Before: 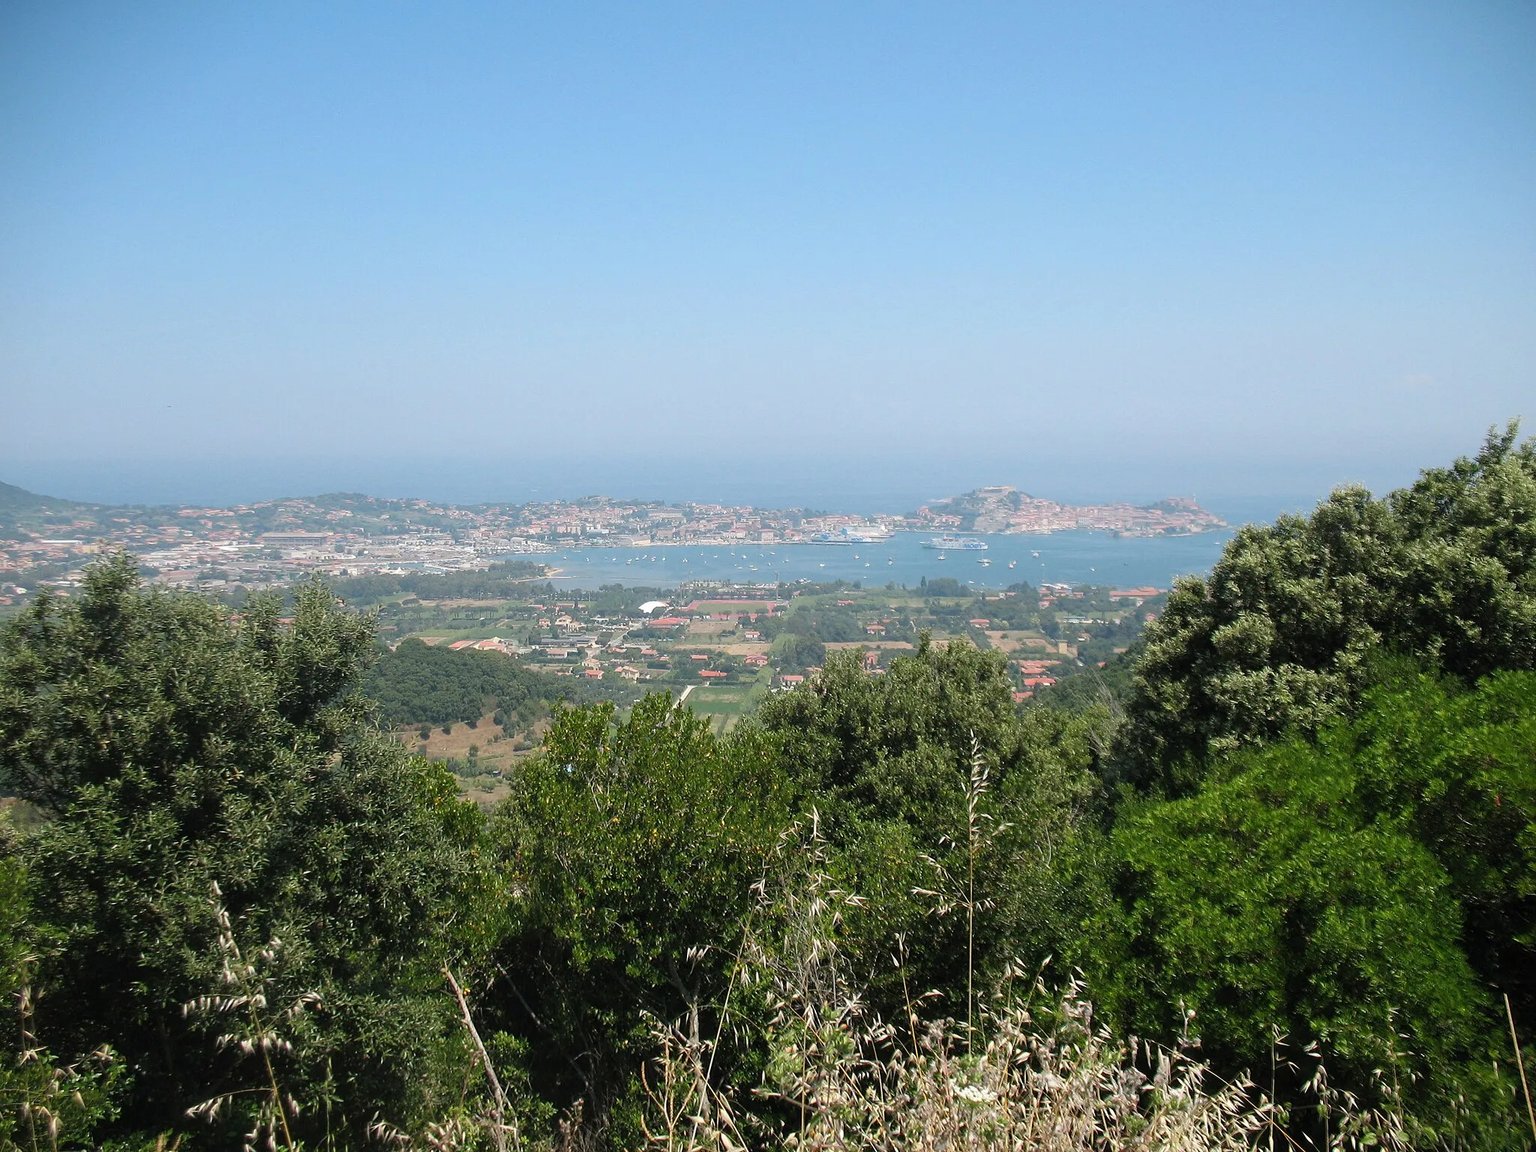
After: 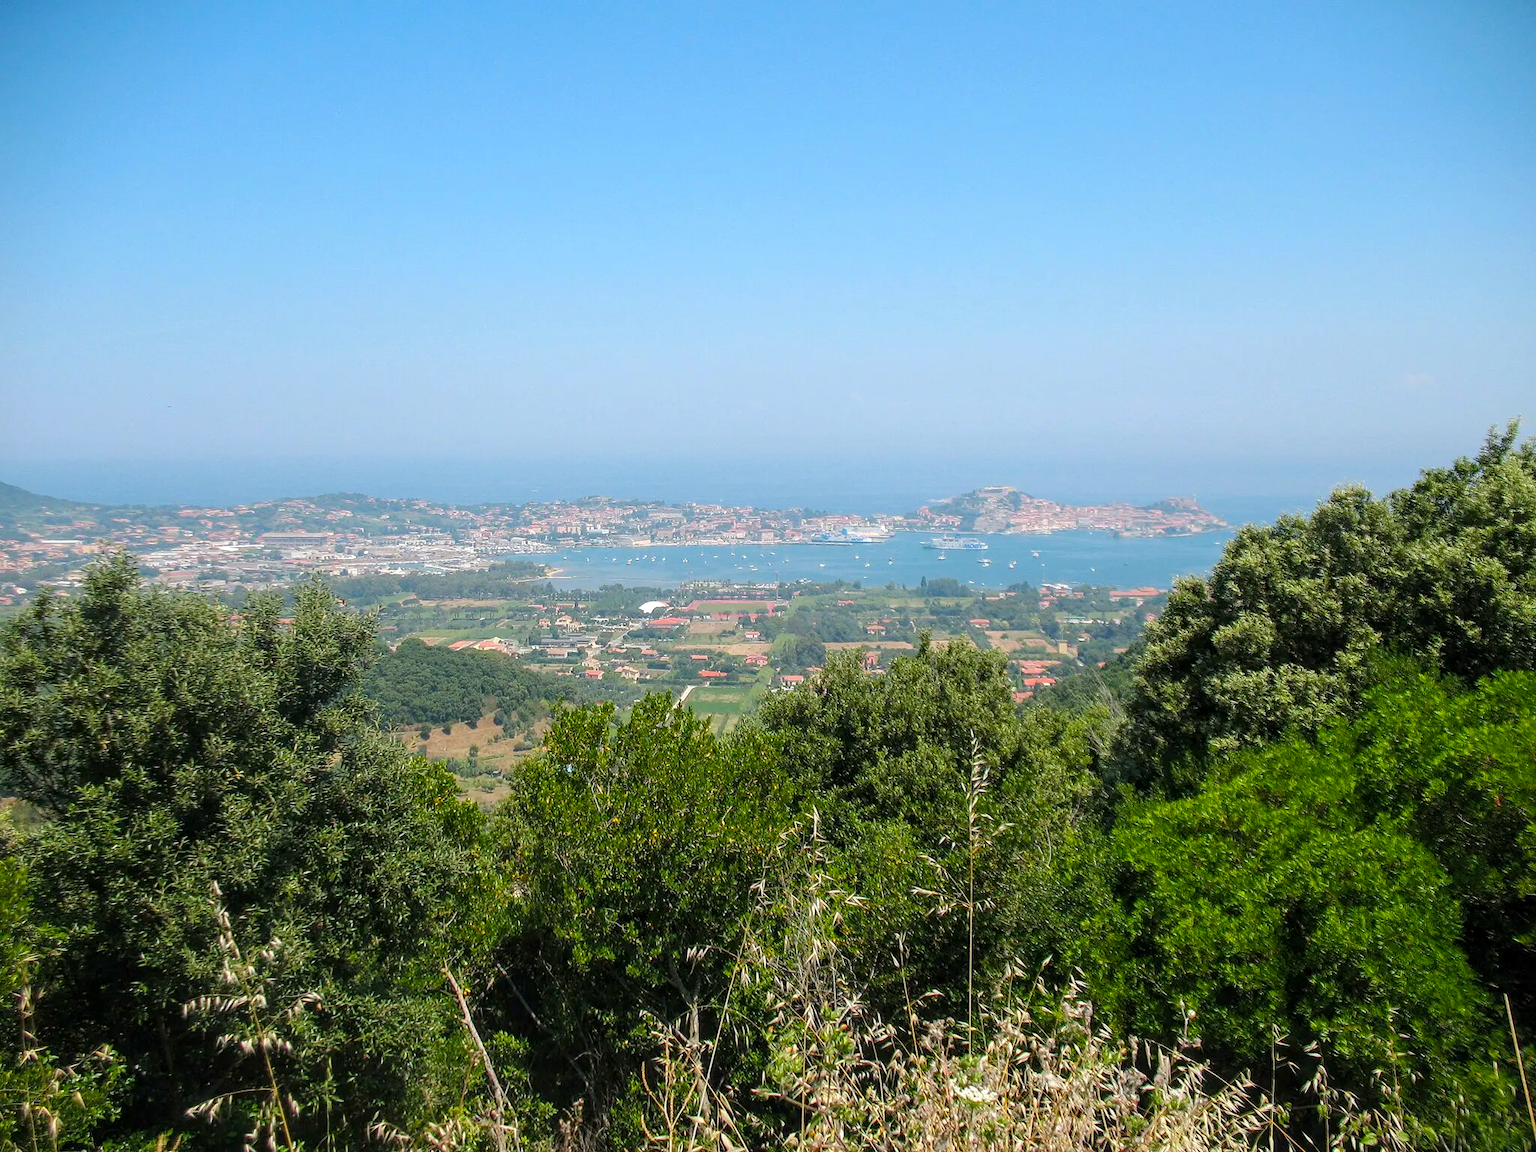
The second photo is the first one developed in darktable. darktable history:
local contrast: on, module defaults
color balance rgb: perceptual saturation grading › global saturation 30.055%, perceptual brilliance grading › mid-tones 9.236%, perceptual brilliance grading › shadows 14.96%, global vibrance 9.89%
